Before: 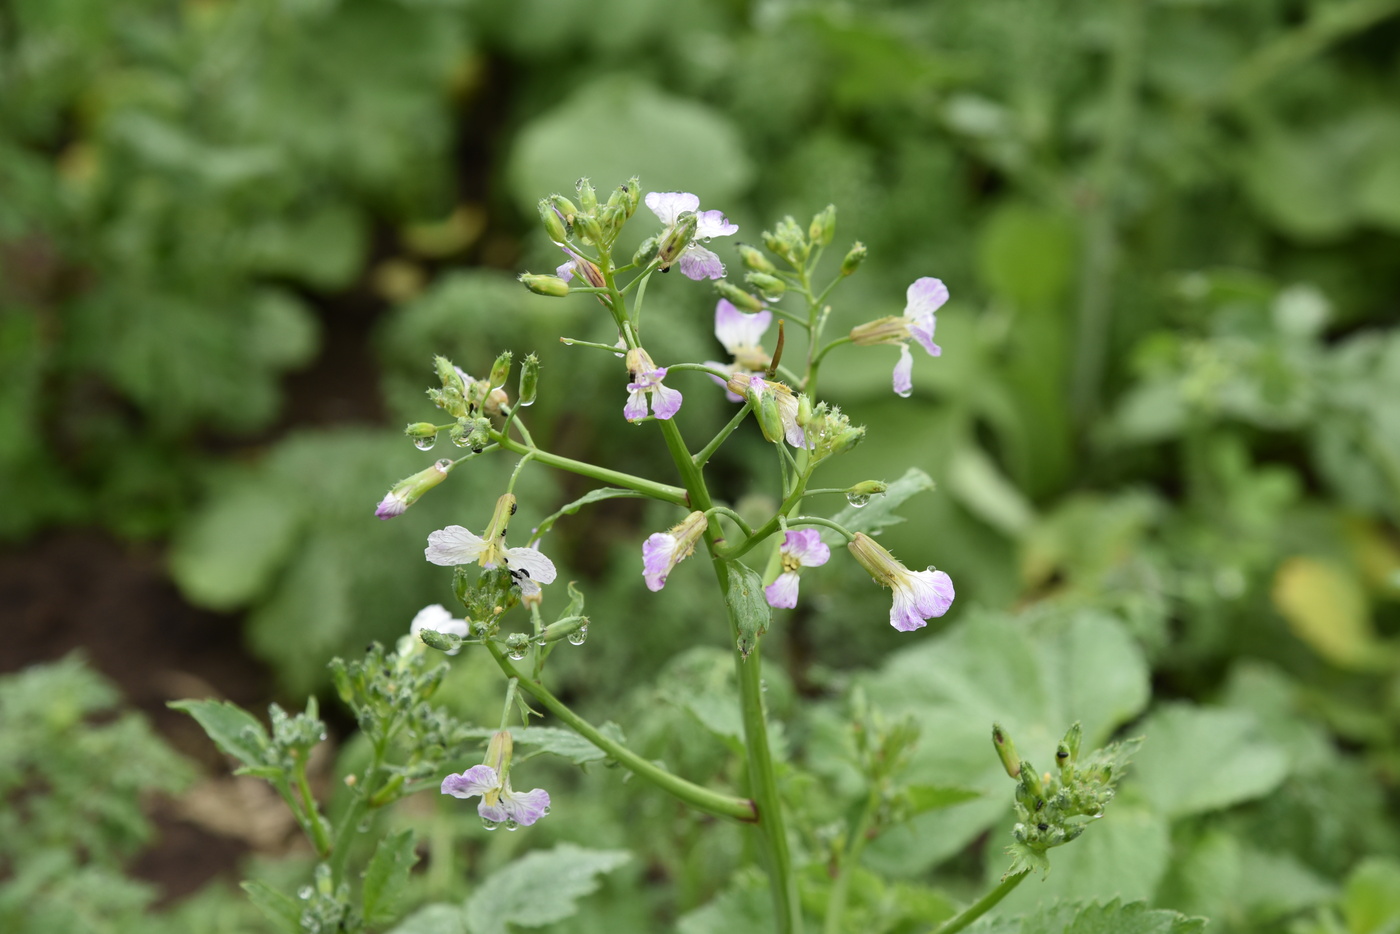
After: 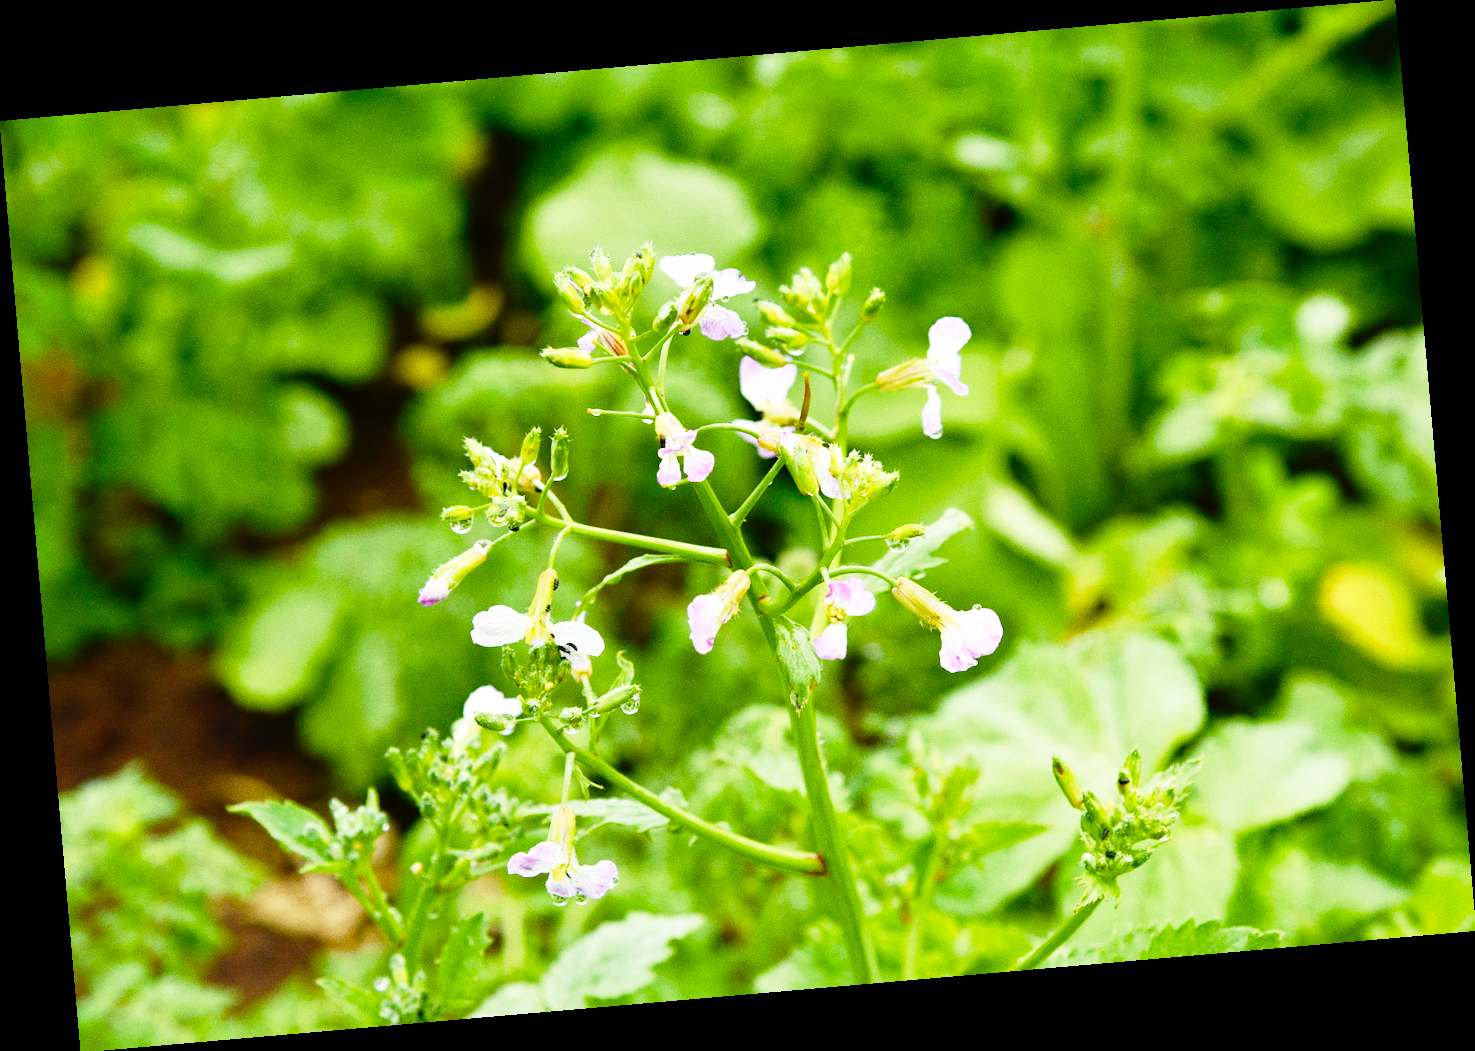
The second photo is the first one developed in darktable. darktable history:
grain: coarseness 0.09 ISO
color balance rgb: perceptual saturation grading › global saturation 20%, perceptual saturation grading › highlights -25%, perceptual saturation grading › shadows 50.52%, global vibrance 40.24%
base curve: curves: ch0 [(0, 0) (0.012, 0.01) (0.073, 0.168) (0.31, 0.711) (0.645, 0.957) (1, 1)], preserve colors none
rotate and perspective: rotation -4.98°, automatic cropping off
